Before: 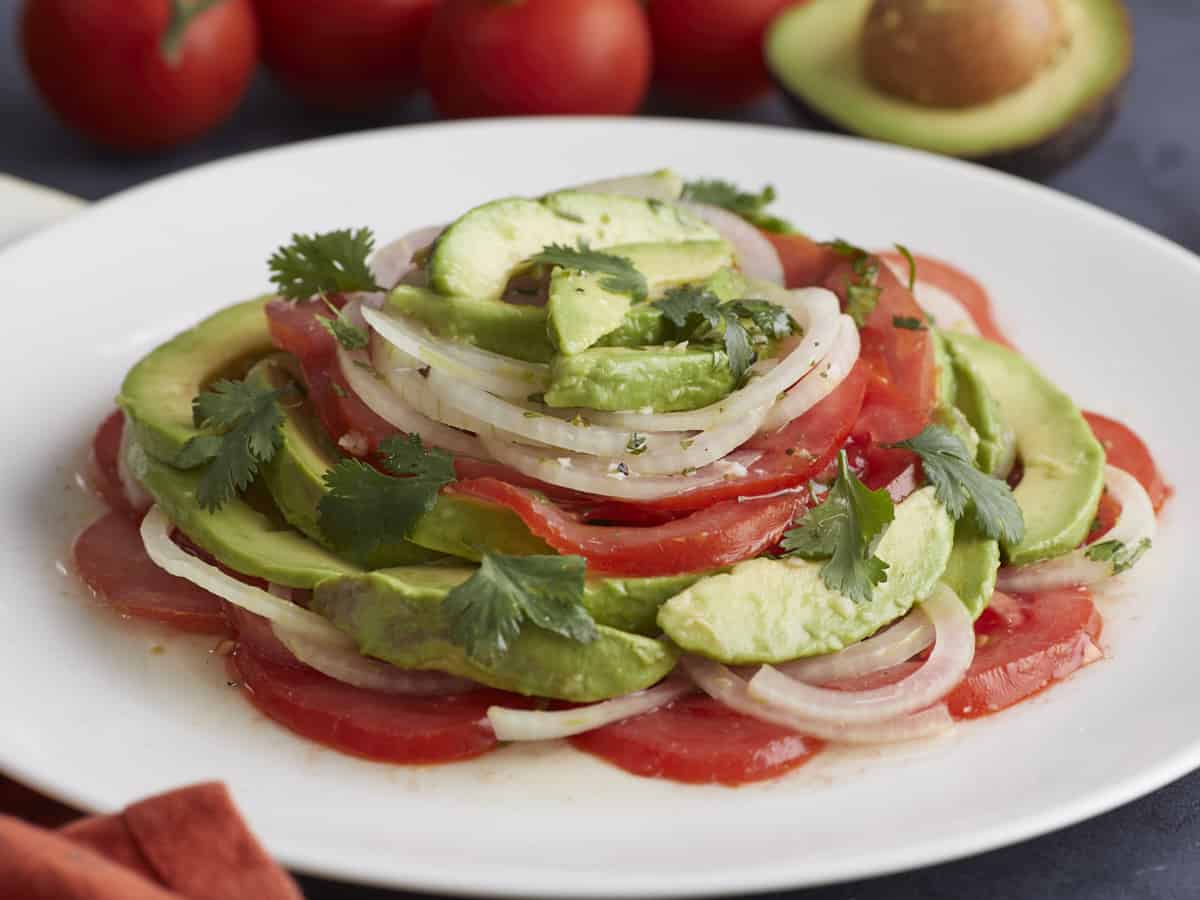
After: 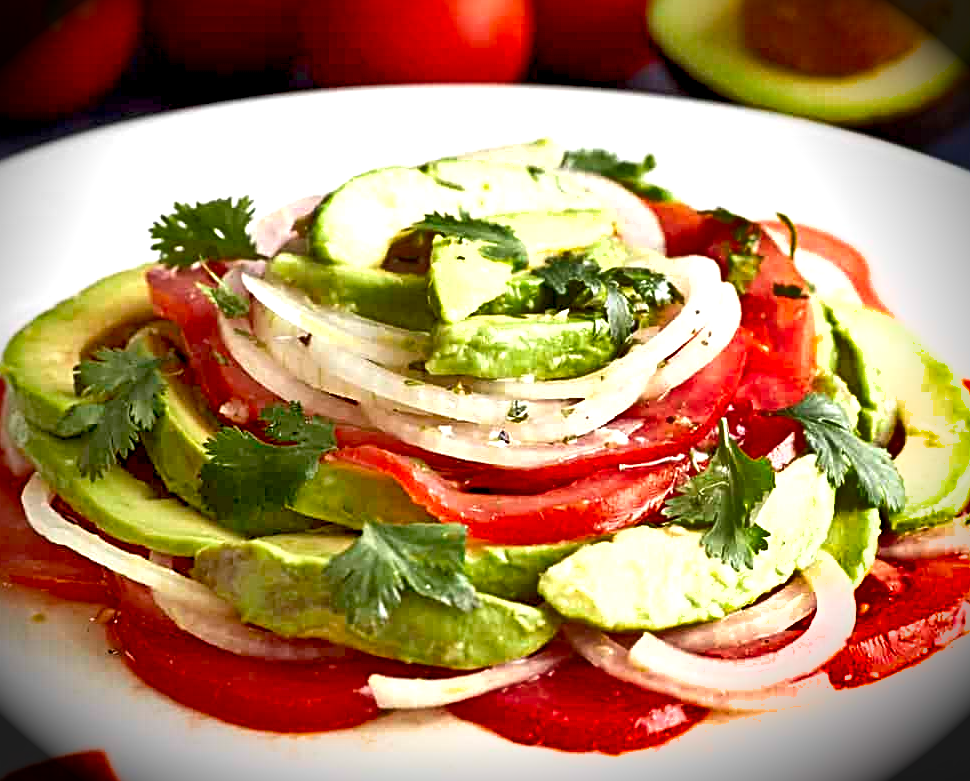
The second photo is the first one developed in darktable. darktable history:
crop: left 9.948%, top 3.655%, right 9.183%, bottom 9.462%
shadows and highlights: shadows 22.92, highlights -48.36, soften with gaussian
exposure: black level correction 0.011, exposure 1.075 EV
sharpen: radius 3.953
vignetting: brightness -0.99, saturation 0.496, automatic ratio true, unbound false
